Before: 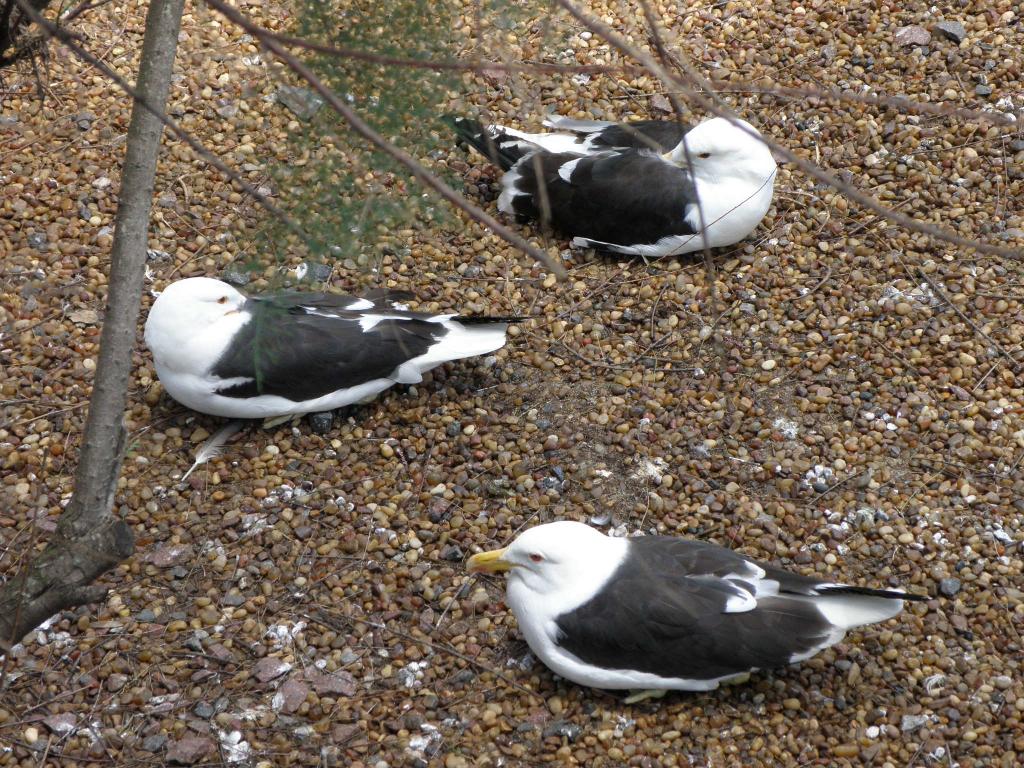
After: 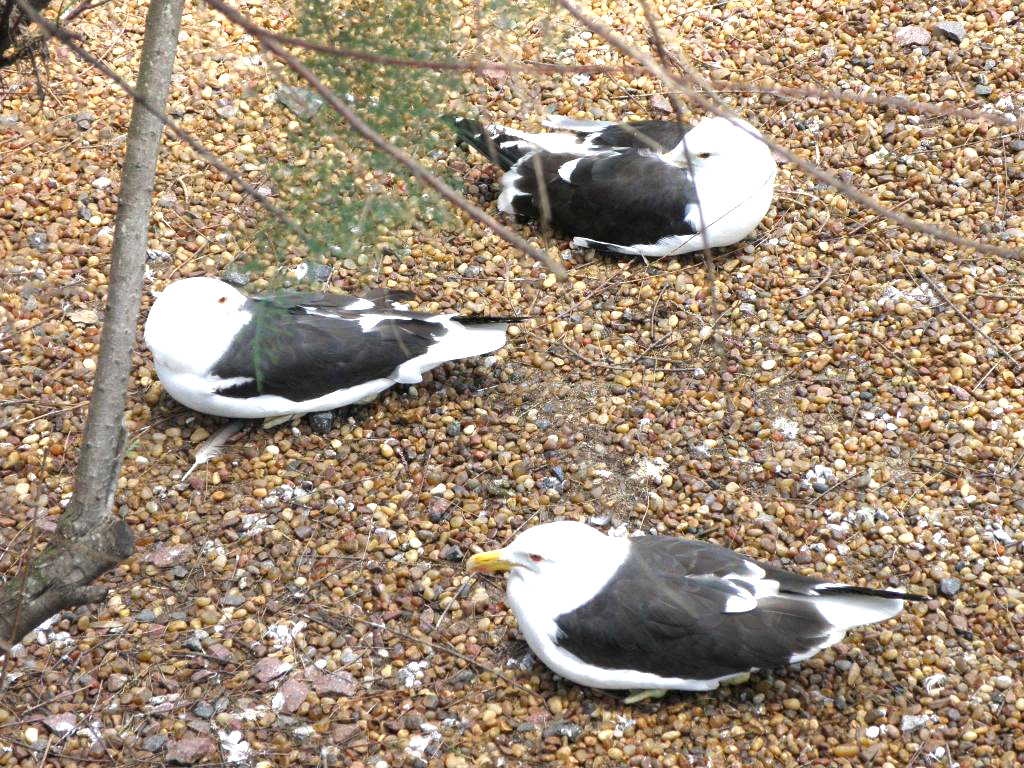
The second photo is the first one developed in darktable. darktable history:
exposure: black level correction 0, exposure 1.095 EV, compensate highlight preservation false
color zones: curves: ch1 [(0, 0.513) (0.143, 0.524) (0.286, 0.511) (0.429, 0.506) (0.571, 0.503) (0.714, 0.503) (0.857, 0.508) (1, 0.513)]
